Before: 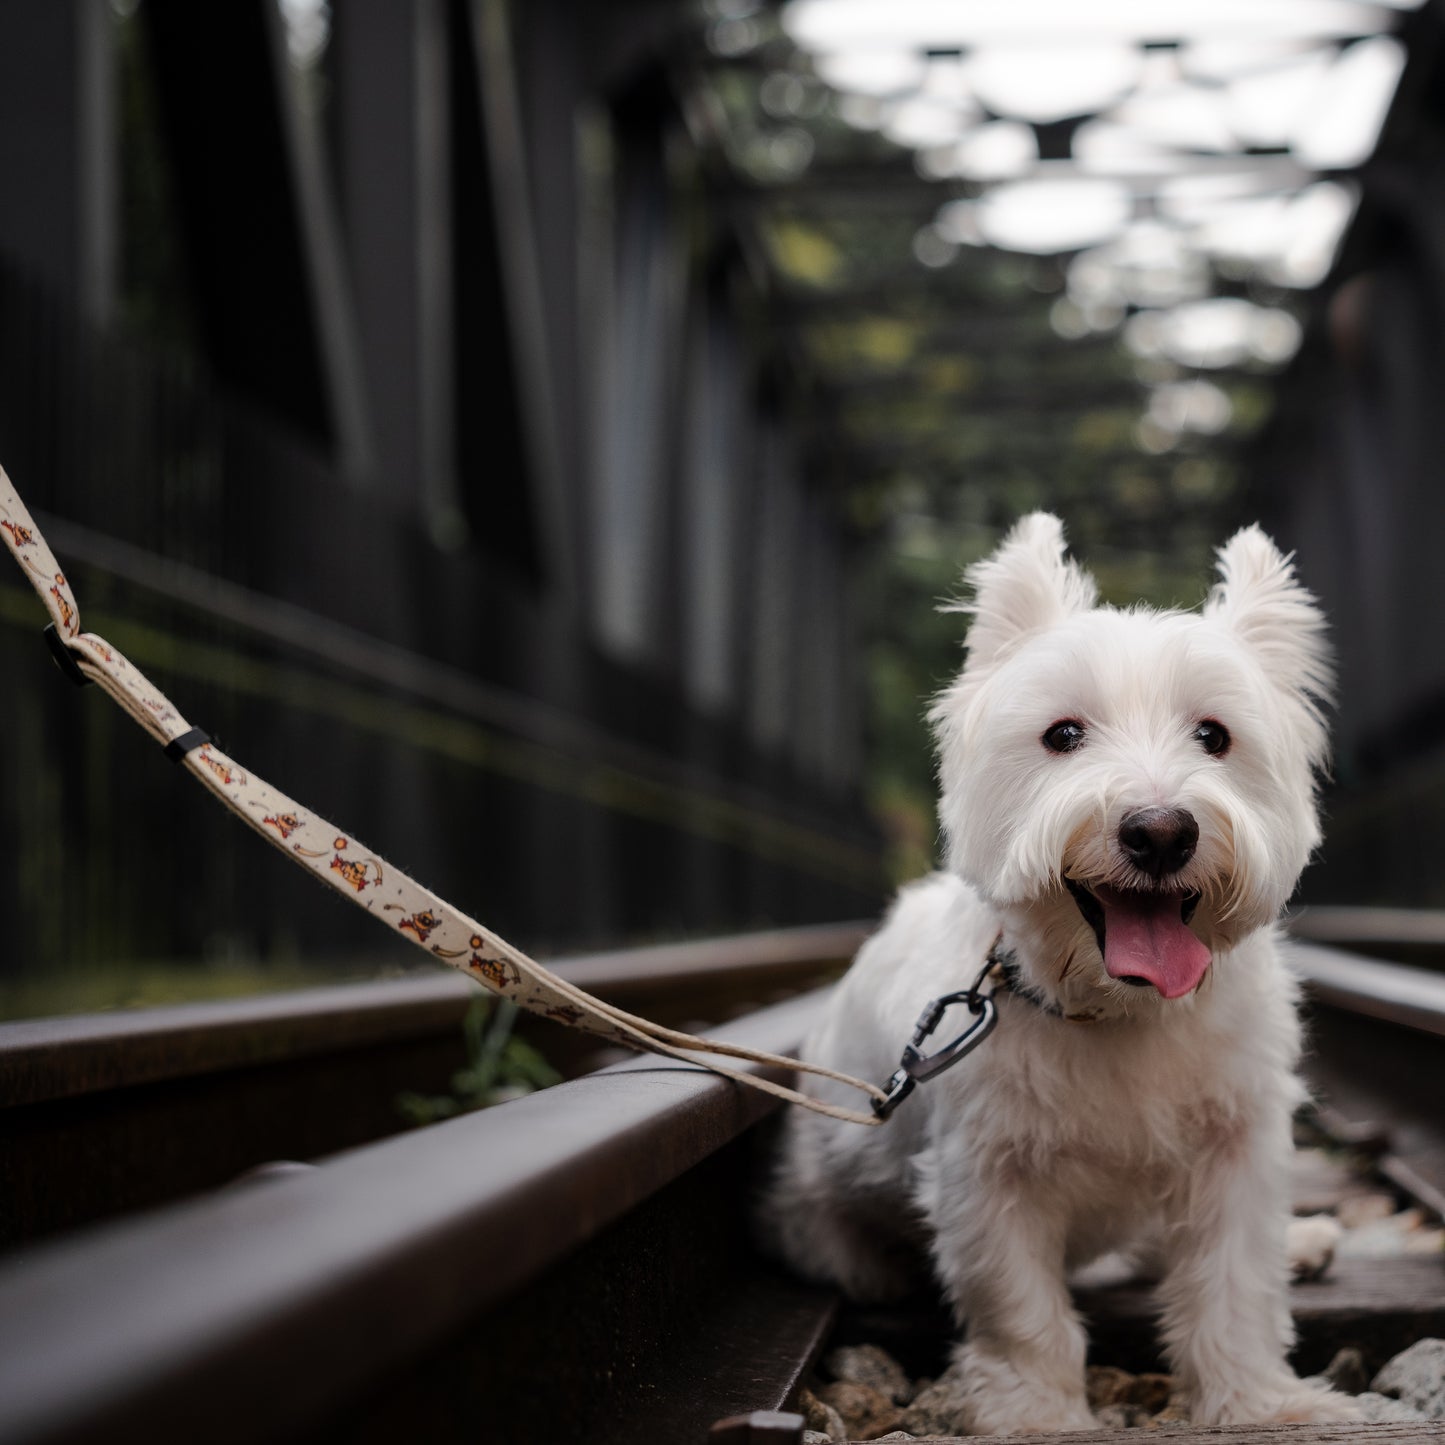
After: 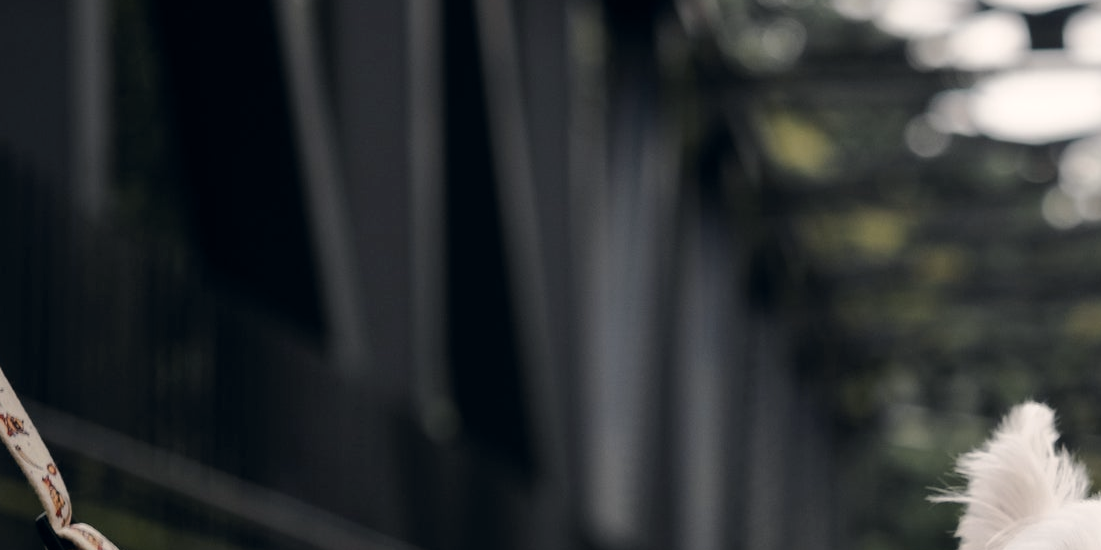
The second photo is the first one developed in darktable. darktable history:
color correction: highlights a* 2.75, highlights b* 5, shadows a* -2.04, shadows b* -4.84, saturation 0.8
crop: left 0.579%, top 7.627%, right 23.167%, bottom 54.275%
